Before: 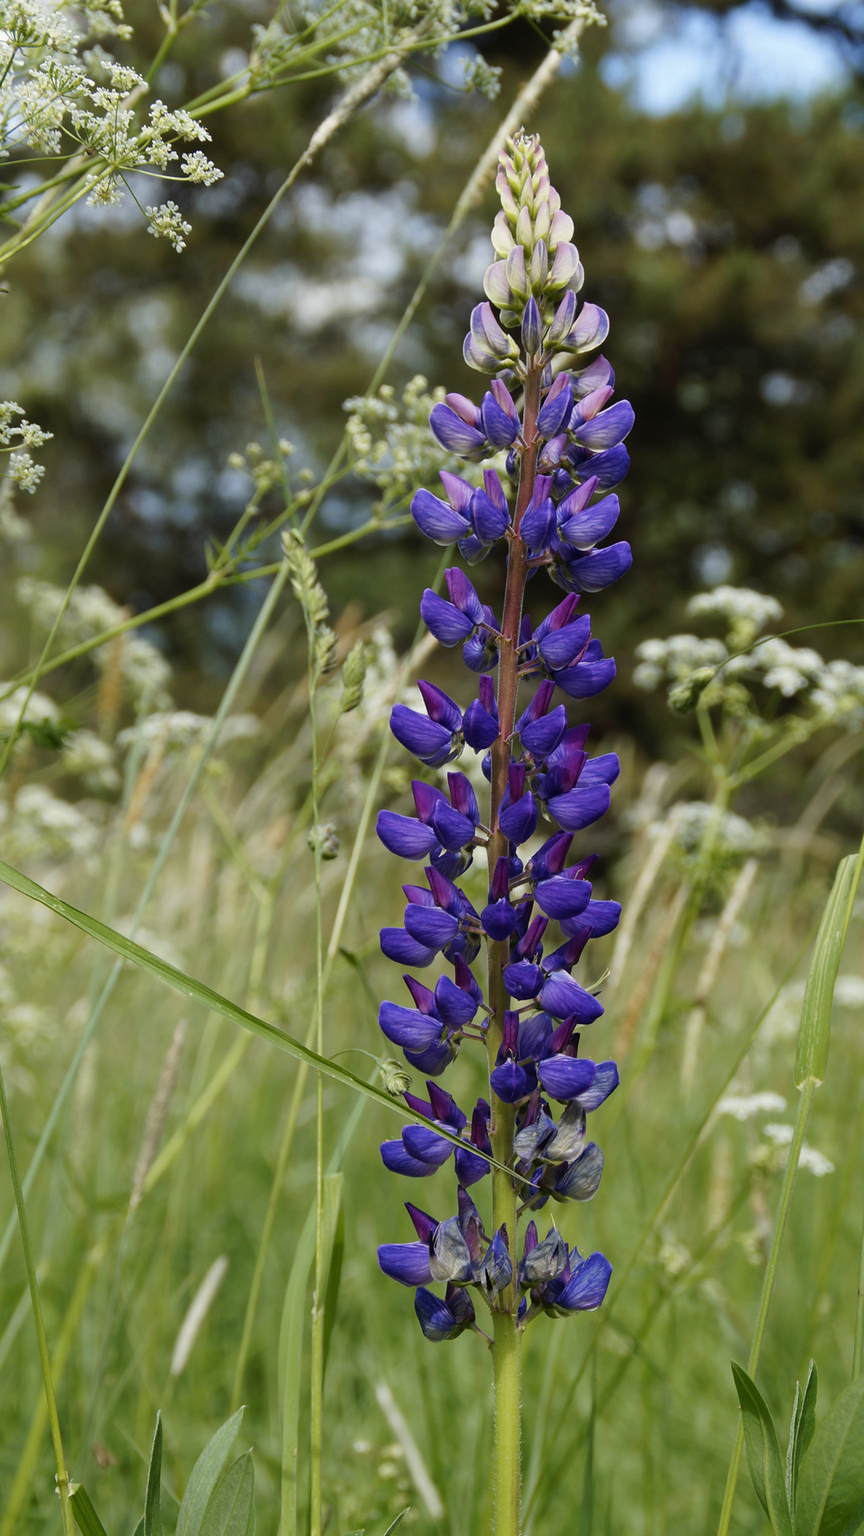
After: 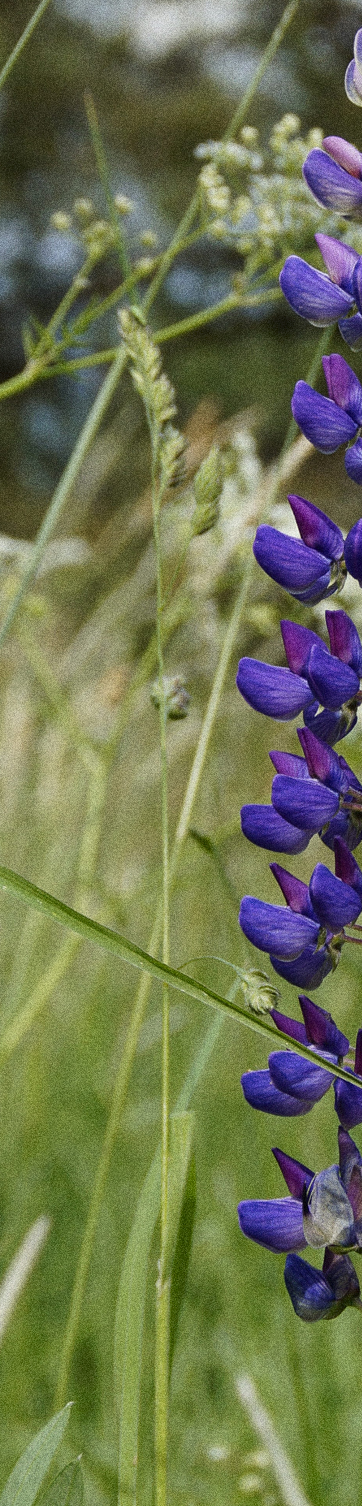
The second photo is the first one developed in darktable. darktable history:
grain: coarseness 14.49 ISO, strength 48.04%, mid-tones bias 35%
crop and rotate: left 21.77%, top 18.528%, right 44.676%, bottom 2.997%
